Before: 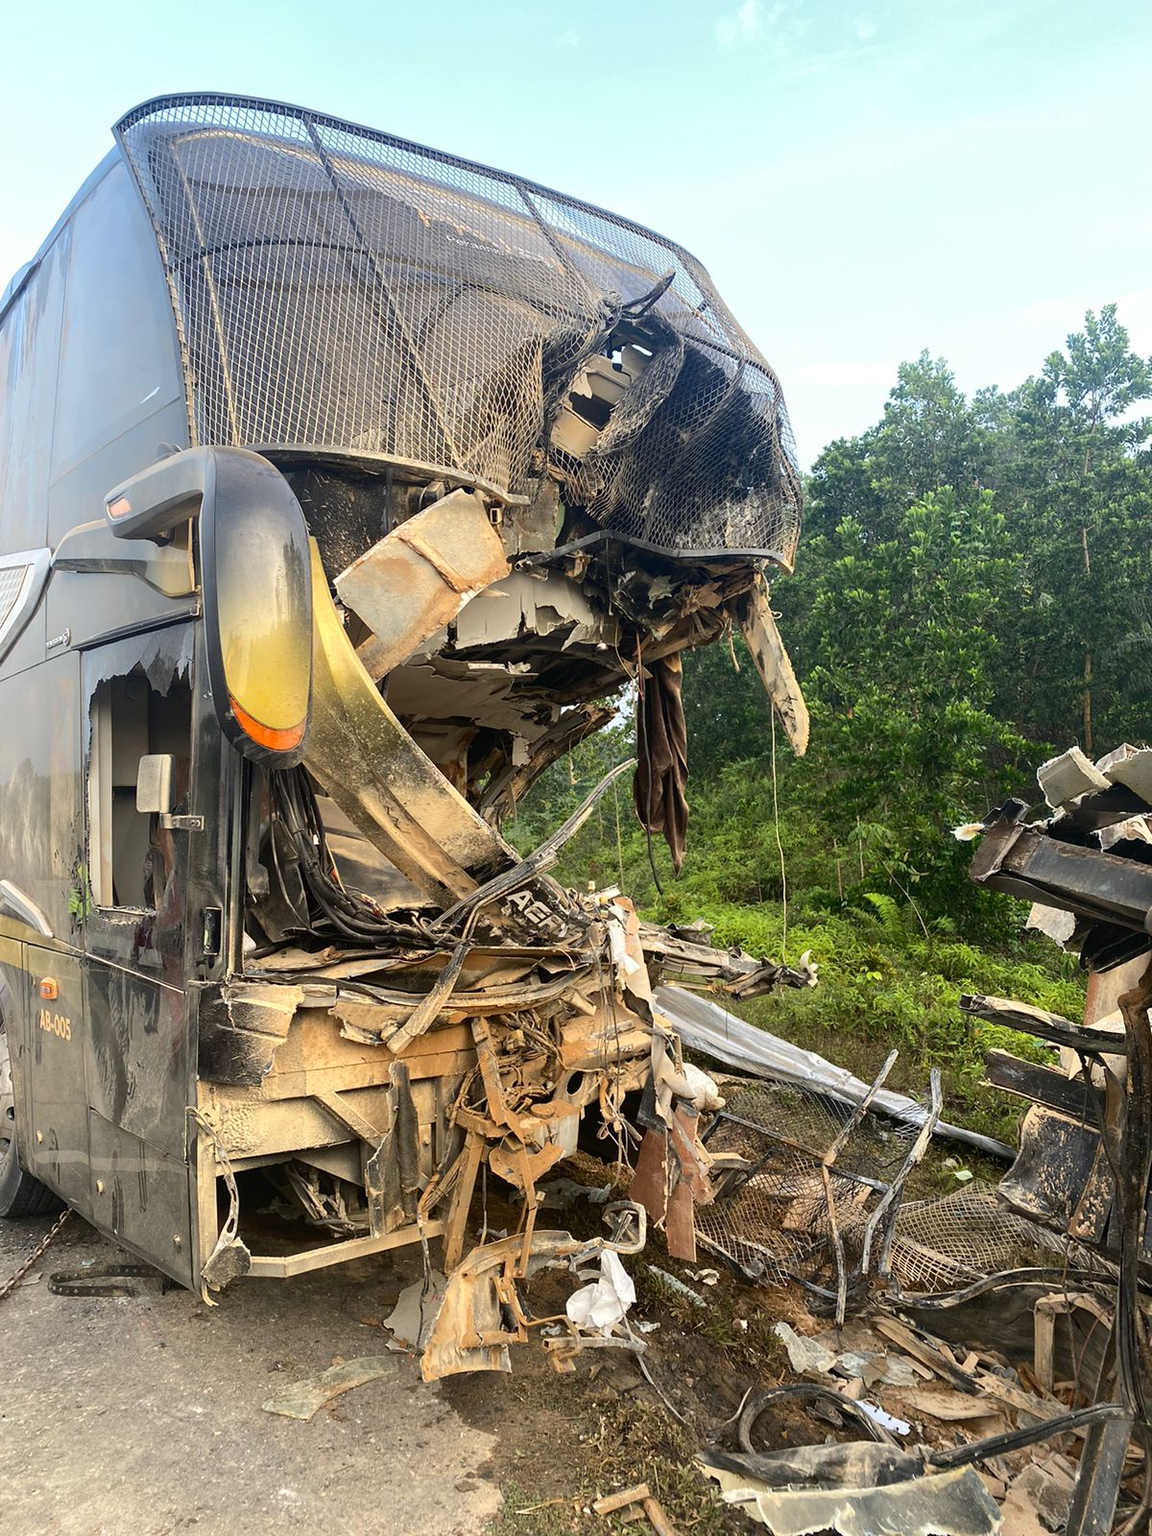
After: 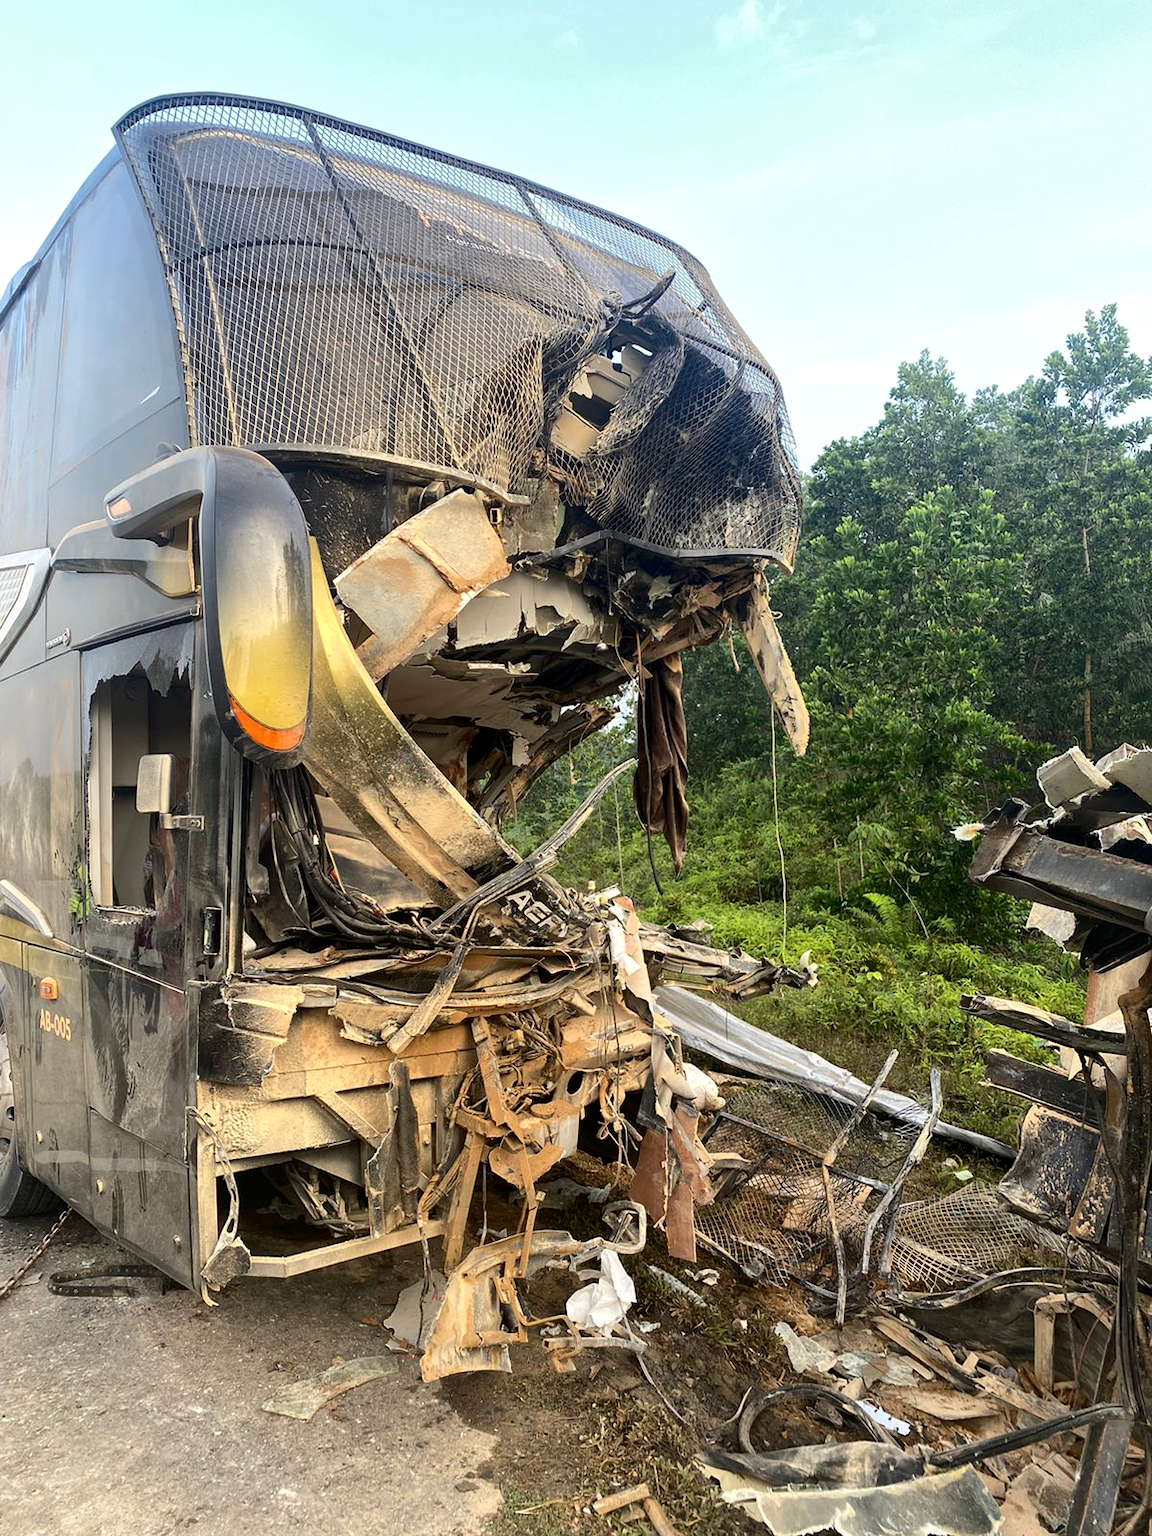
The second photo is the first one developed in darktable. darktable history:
local contrast: mode bilateral grid, contrast 20, coarseness 49, detail 132%, midtone range 0.2
